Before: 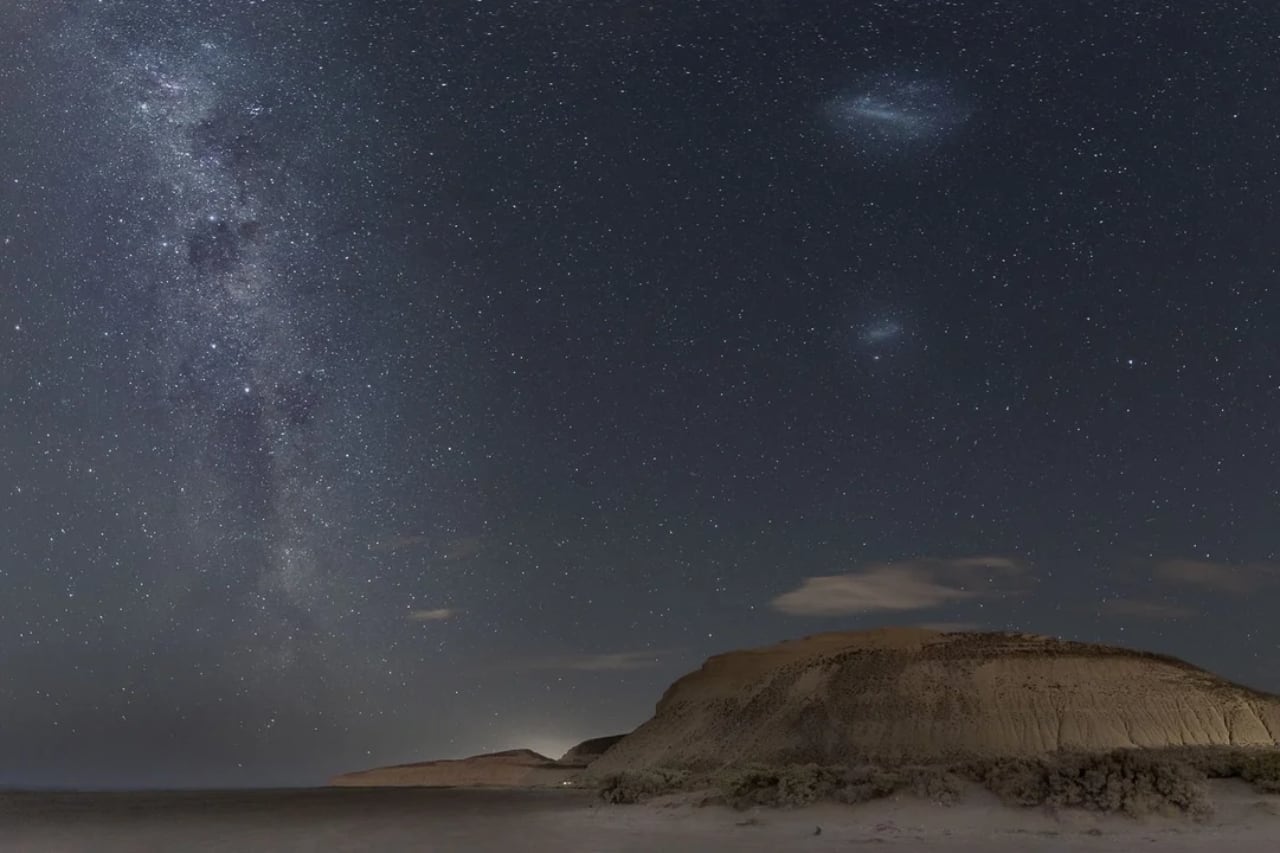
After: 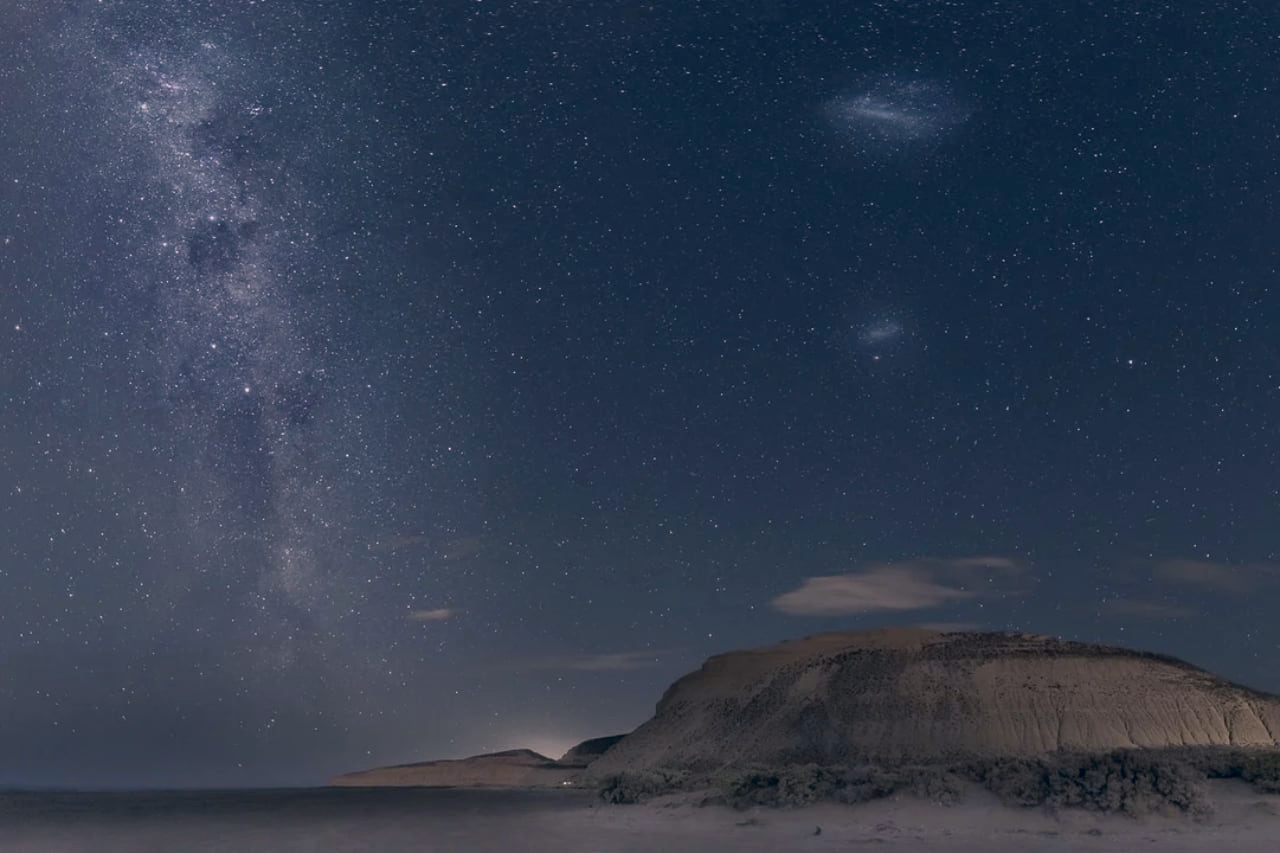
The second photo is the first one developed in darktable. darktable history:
color correction: highlights a* 14.35, highlights b* 6.03, shadows a* -6.24, shadows b* -15.23, saturation 0.855
